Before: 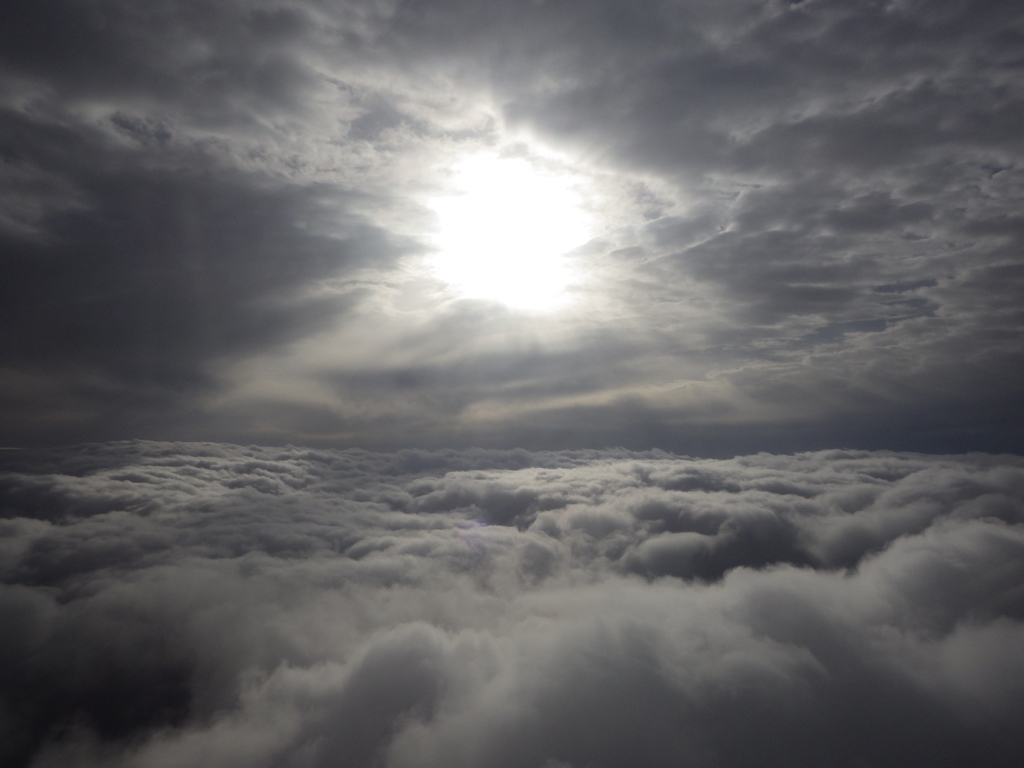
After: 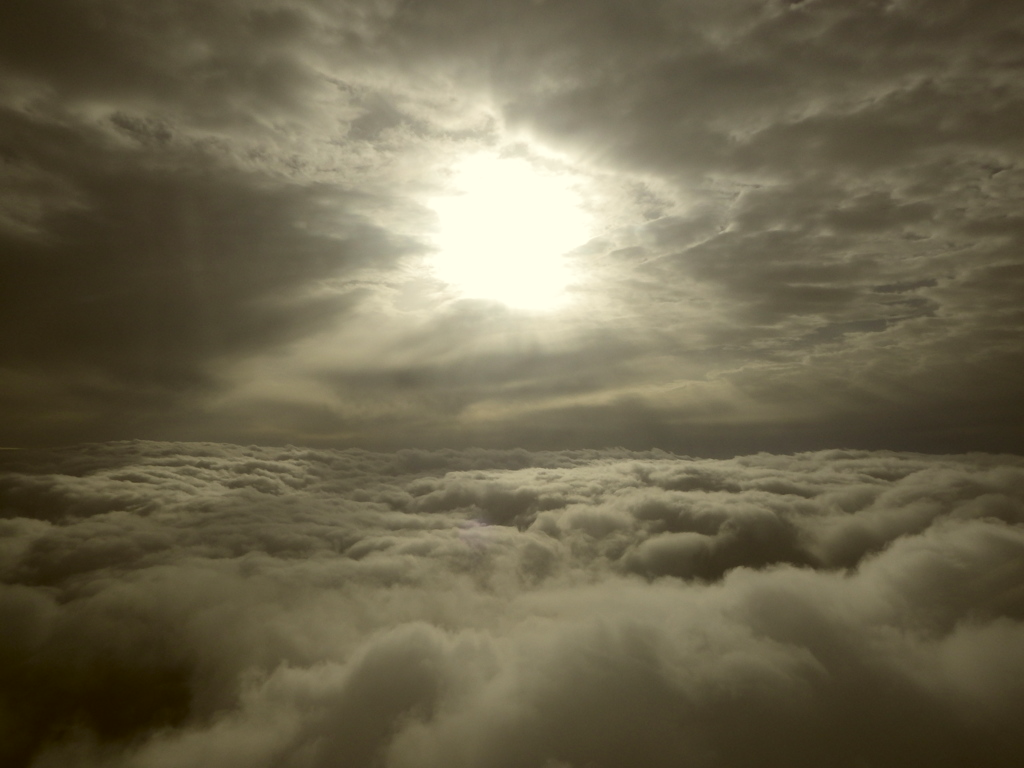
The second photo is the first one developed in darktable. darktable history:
color correction: highlights a* -1.6, highlights b* 10.27, shadows a* 0.547, shadows b* 19.69
